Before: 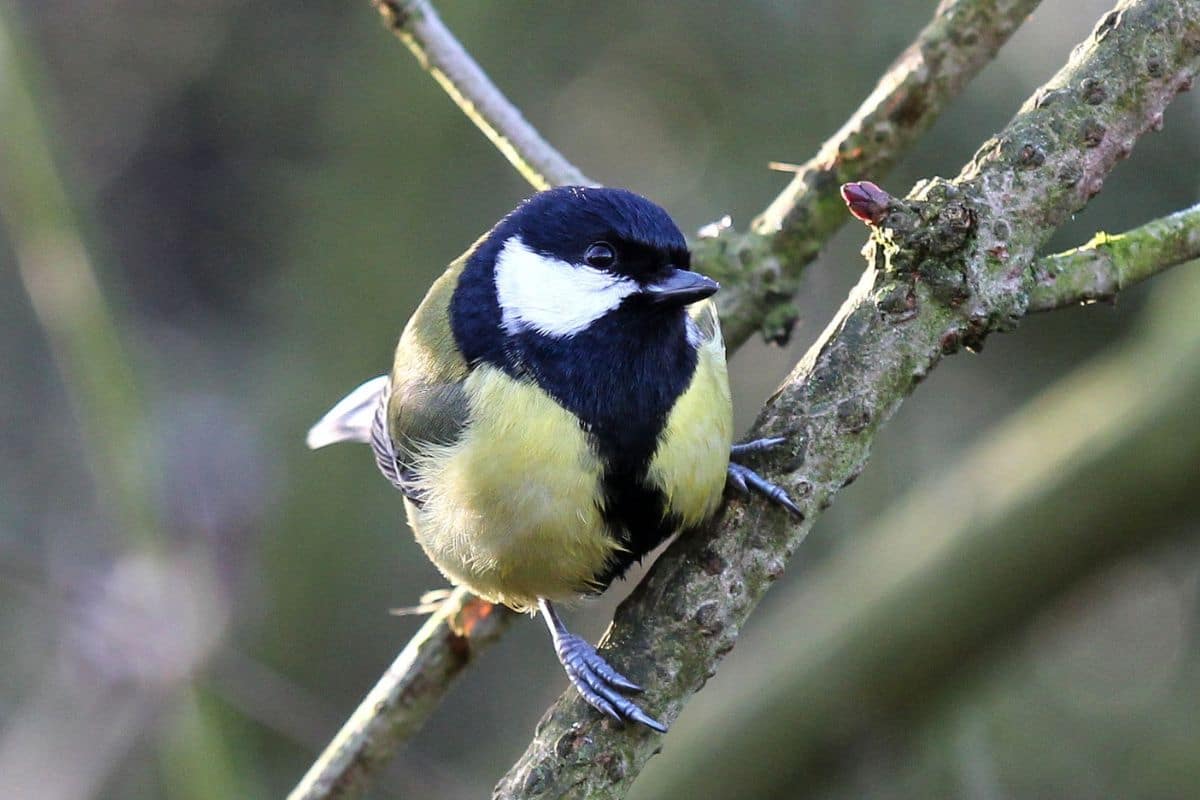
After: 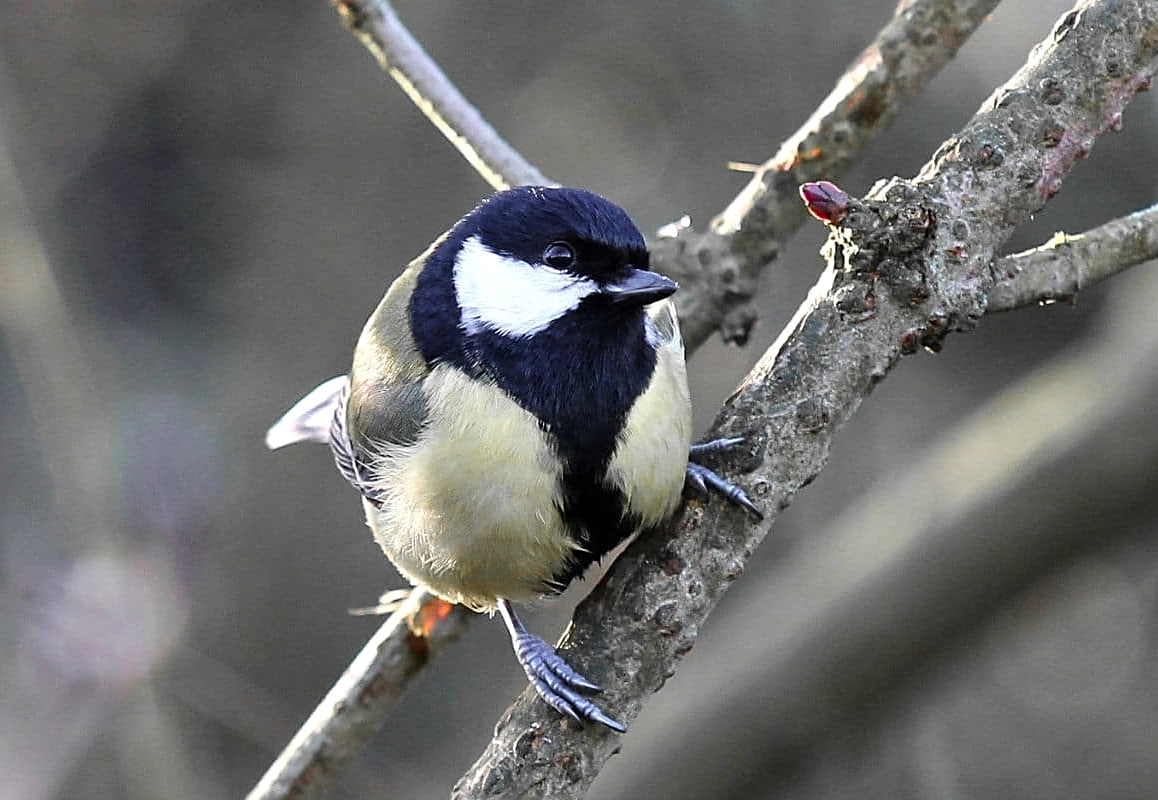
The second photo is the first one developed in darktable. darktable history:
crop and rotate: left 3.434%
sharpen: on, module defaults
color zones: curves: ch1 [(0, 0.679) (0.143, 0.647) (0.286, 0.261) (0.378, -0.011) (0.571, 0.396) (0.714, 0.399) (0.857, 0.406) (1, 0.679)]
exposure: exposure 0.073 EV, compensate highlight preservation false
